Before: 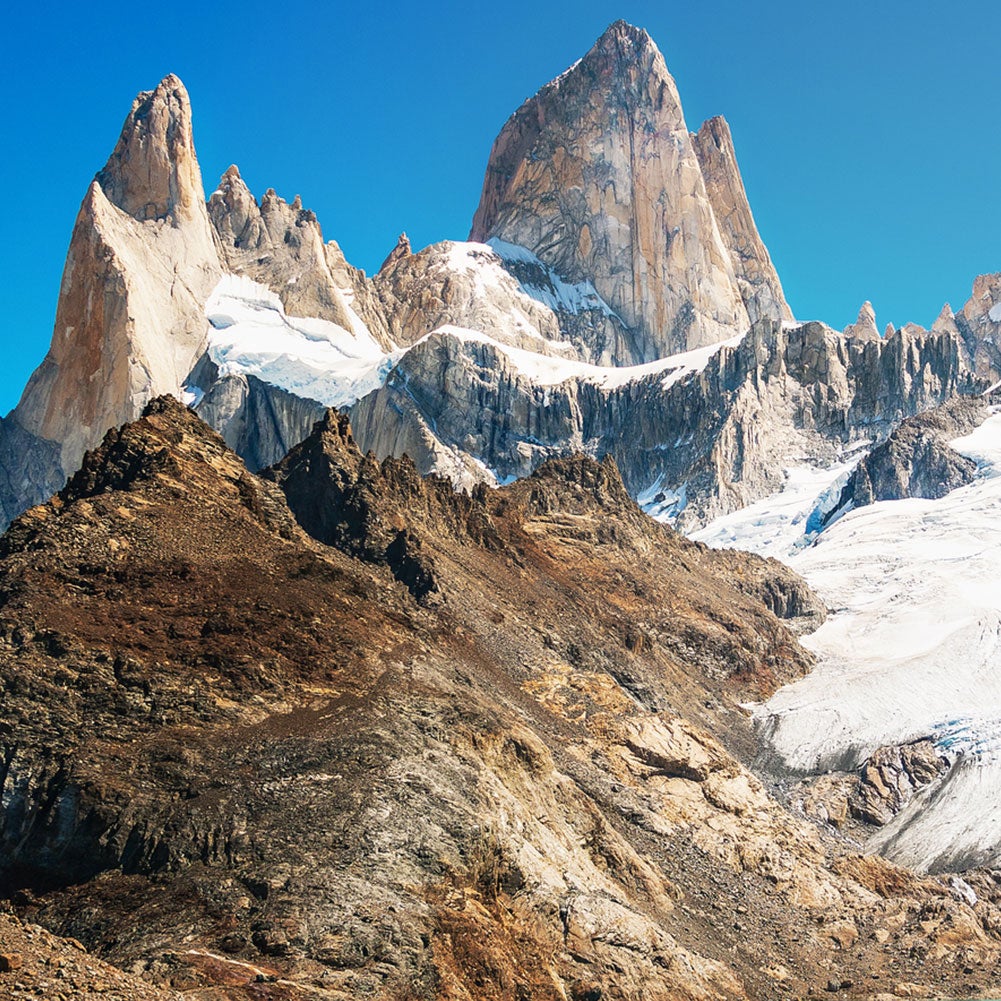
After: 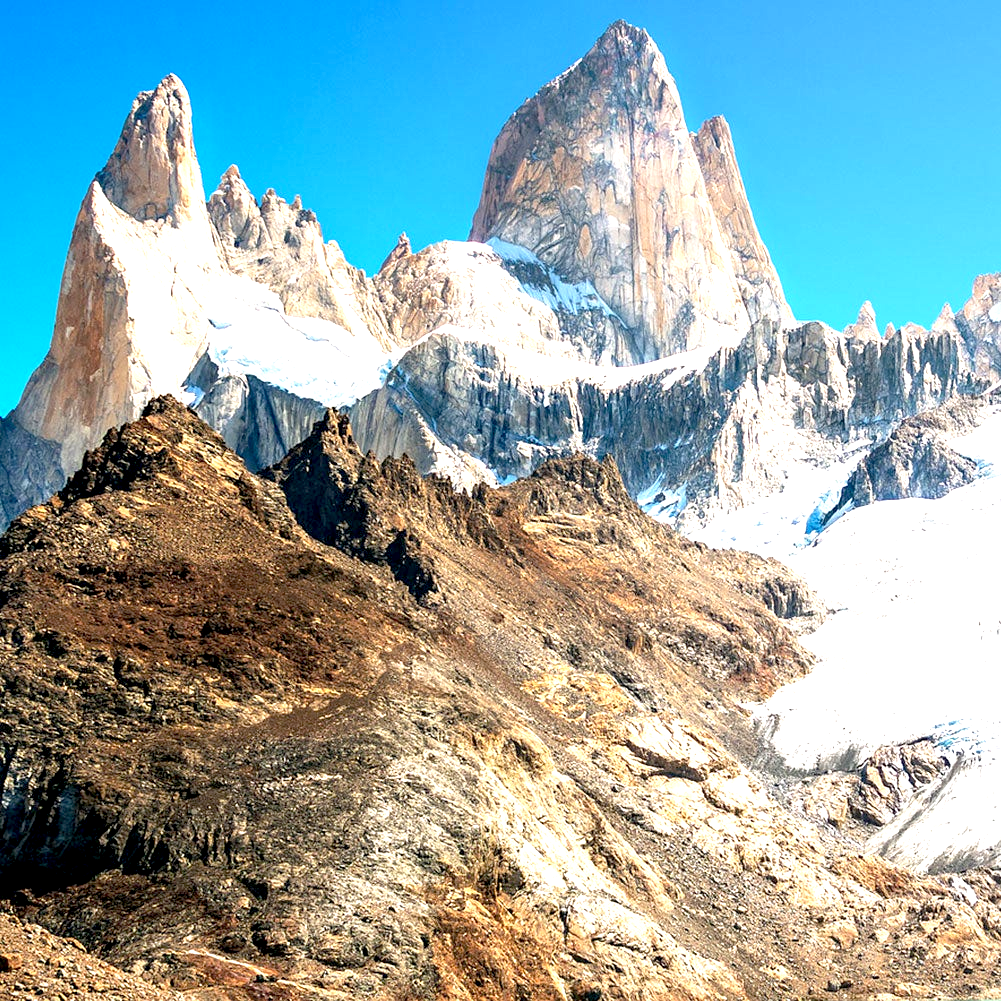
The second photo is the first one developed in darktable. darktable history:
exposure: black level correction 0.008, exposure 0.982 EV, compensate highlight preservation false
